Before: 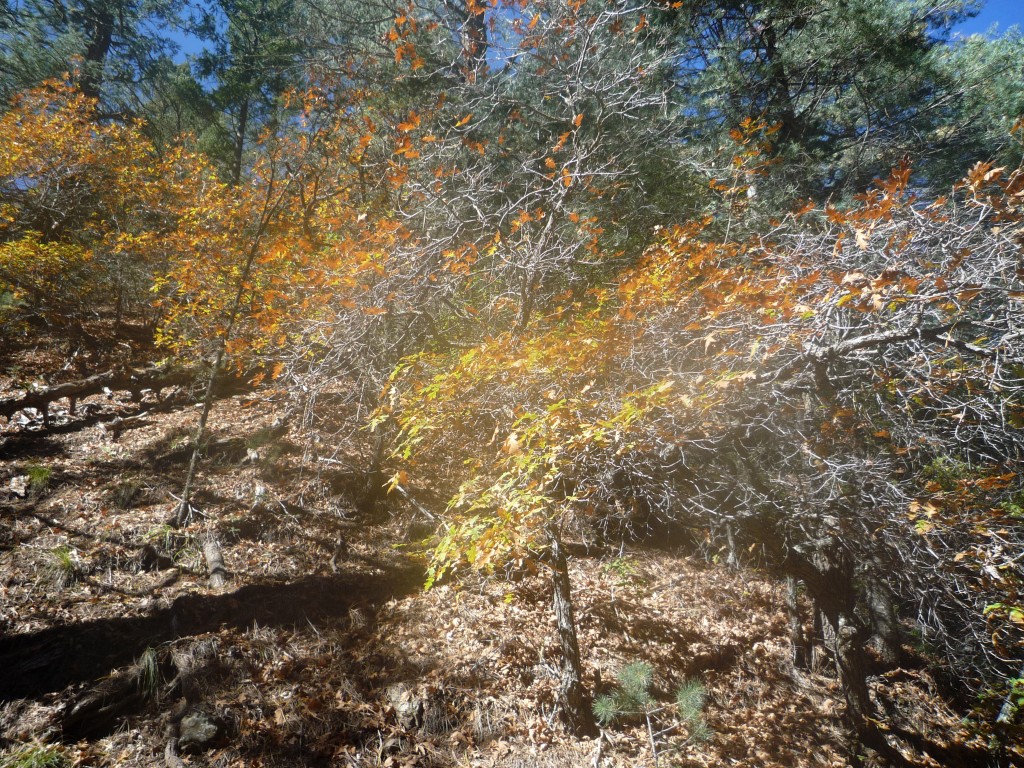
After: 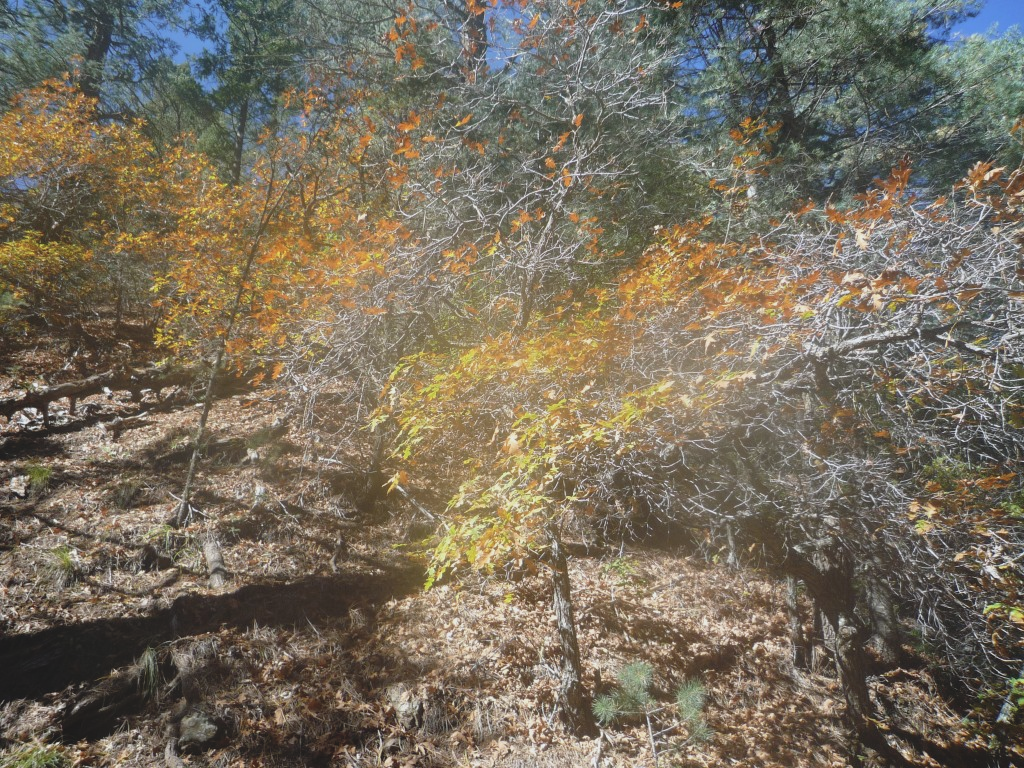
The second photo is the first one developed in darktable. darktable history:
contrast brightness saturation: contrast -0.15, brightness 0.05, saturation -0.12
white balance: red 0.988, blue 1.017
